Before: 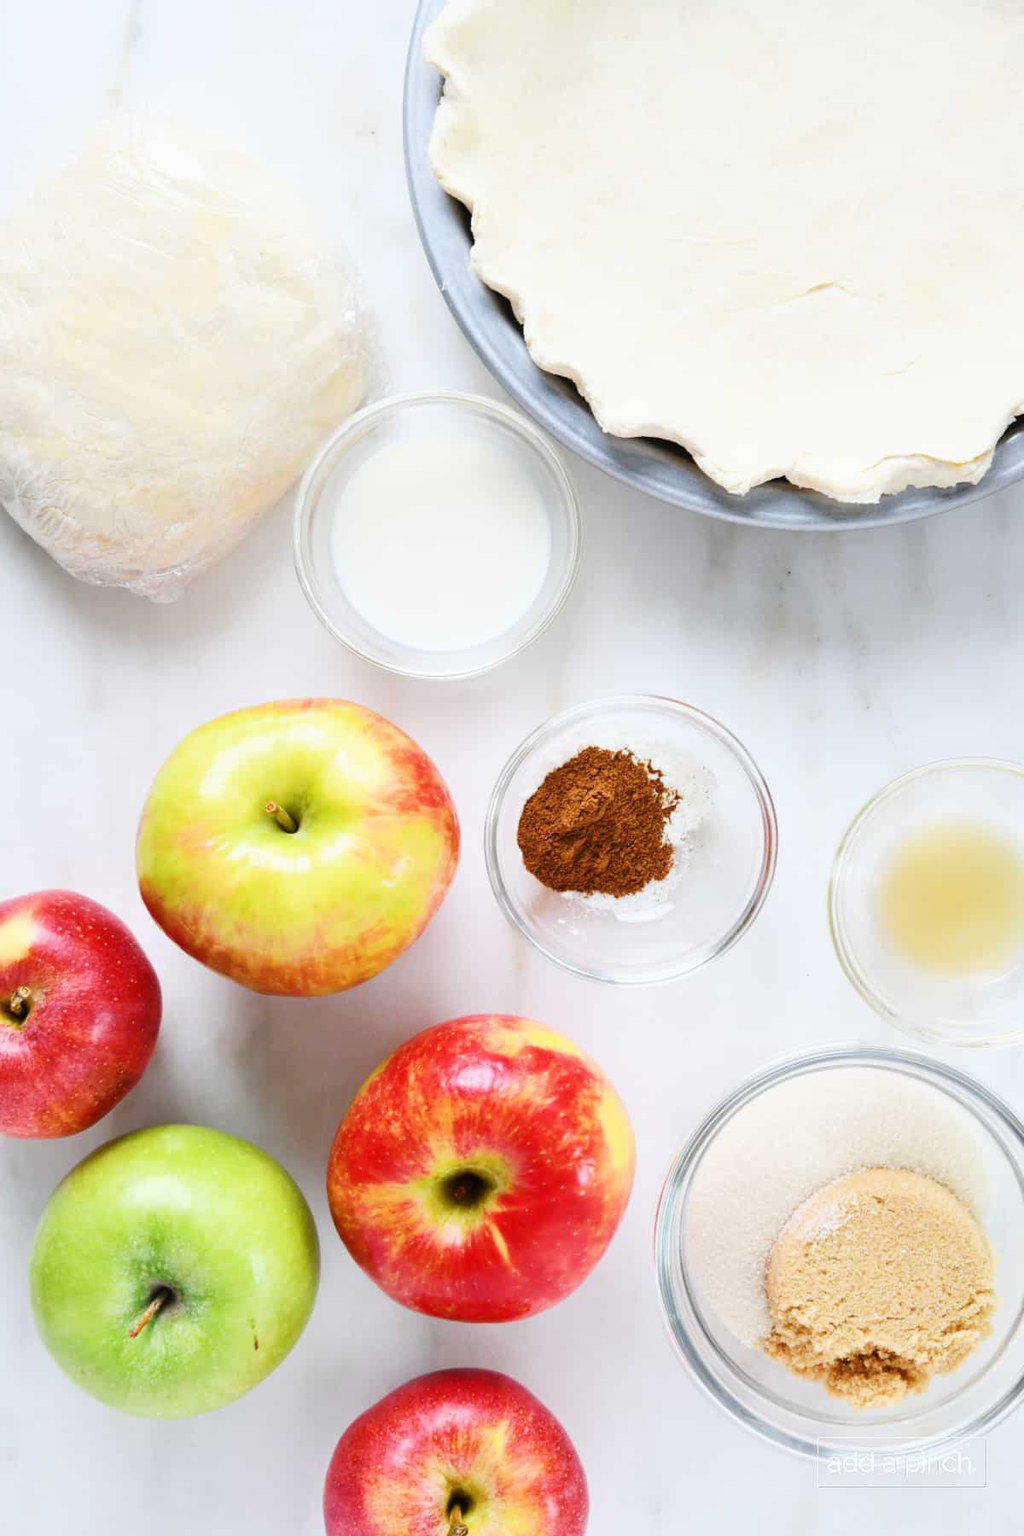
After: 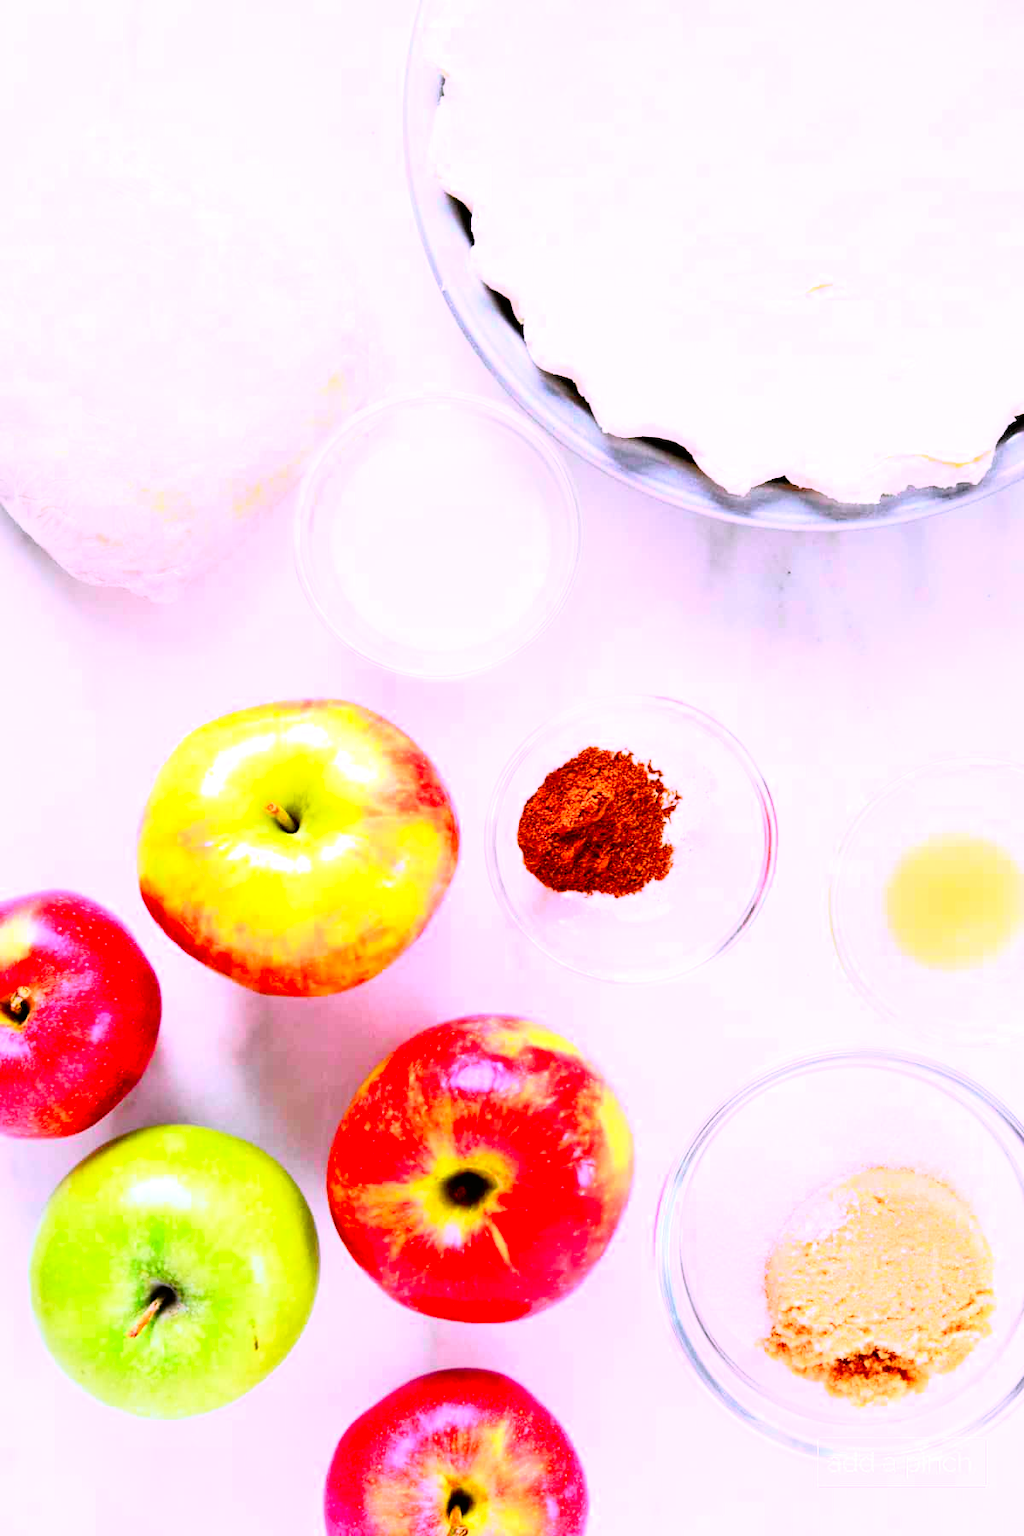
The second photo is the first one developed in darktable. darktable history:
color balance: lift [0.991, 1, 1, 1], gamma [0.996, 1, 1, 1], input saturation 98.52%, contrast 20.34%, output saturation 103.72%
white balance: red 1.042, blue 1.17
tone curve: curves: ch0 [(0, 0.005) (0.103, 0.097) (0.18, 0.22) (0.378, 0.482) (0.504, 0.631) (0.663, 0.801) (0.834, 0.914) (1, 0.971)]; ch1 [(0, 0) (0.172, 0.123) (0.324, 0.253) (0.396, 0.388) (0.478, 0.461) (0.499, 0.498) (0.522, 0.528) (0.604, 0.692) (0.704, 0.818) (1, 1)]; ch2 [(0, 0) (0.411, 0.424) (0.496, 0.5) (0.515, 0.519) (0.555, 0.585) (0.628, 0.703) (1, 1)], color space Lab, independent channels, preserve colors none
